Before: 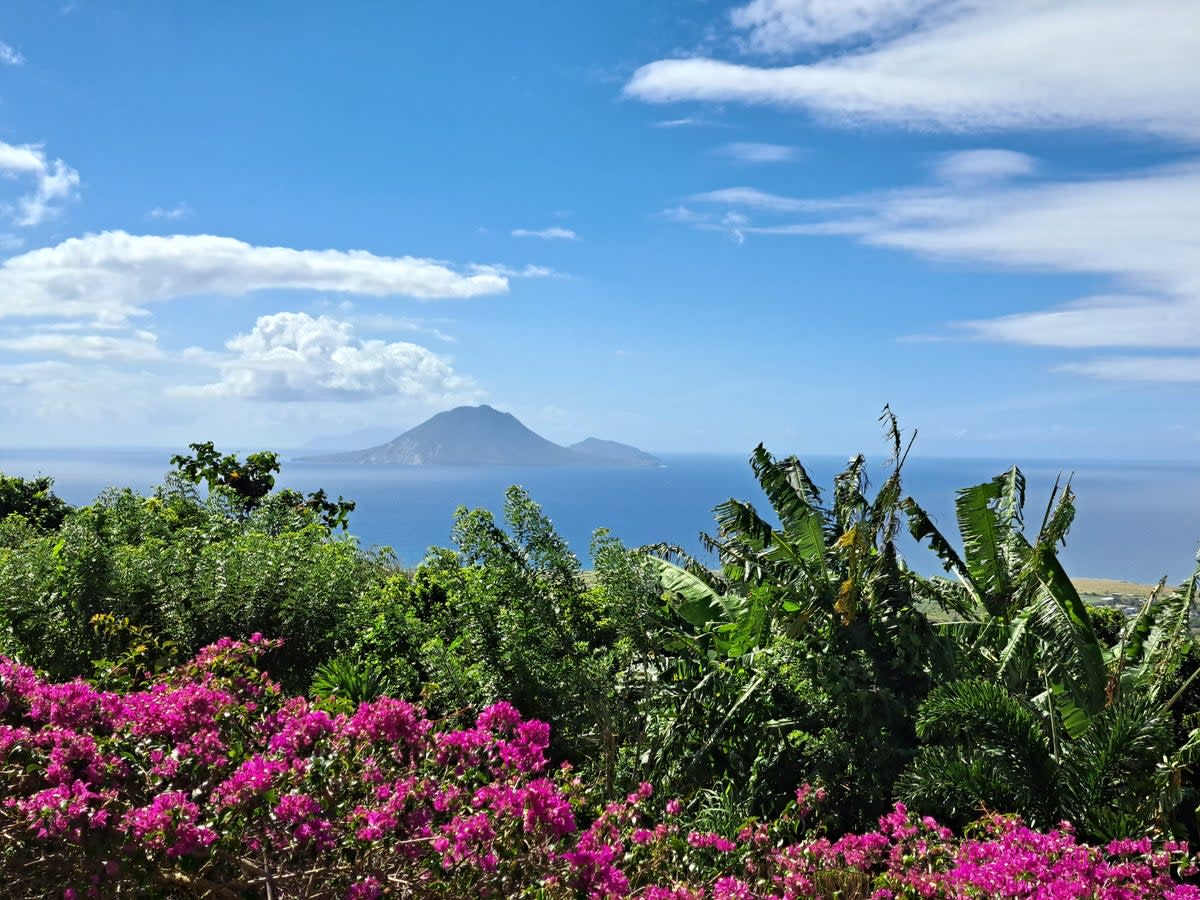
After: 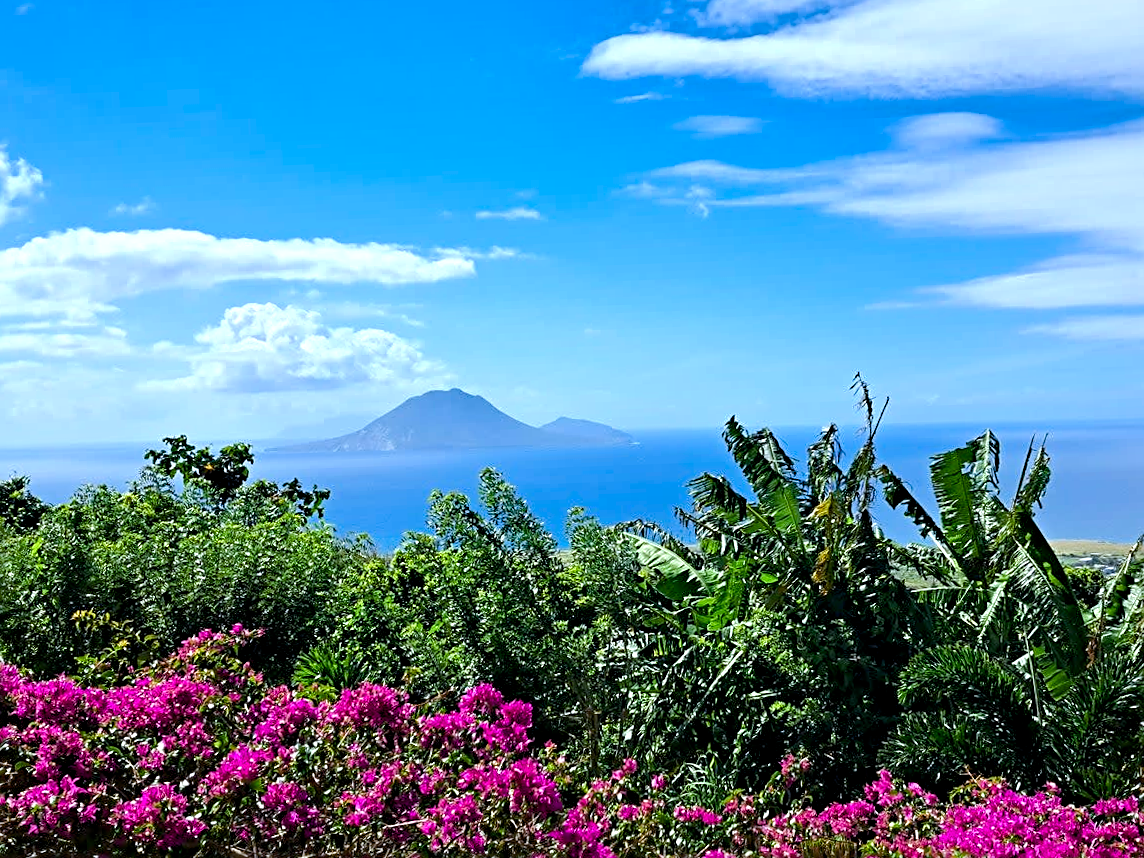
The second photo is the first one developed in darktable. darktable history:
color balance rgb: global offset › luminance -0.51%, perceptual saturation grading › global saturation 27.53%, perceptual saturation grading › highlights -25%, perceptual saturation grading › shadows 25%, perceptual brilliance grading › highlights 6.62%, perceptual brilliance grading › mid-tones 17.07%, perceptual brilliance grading › shadows -5.23%
rotate and perspective: rotation -2.12°, lens shift (vertical) 0.009, lens shift (horizontal) -0.008, automatic cropping original format, crop left 0.036, crop right 0.964, crop top 0.05, crop bottom 0.959
color calibration: x 0.37, y 0.382, temperature 4313.32 K
sharpen: on, module defaults
